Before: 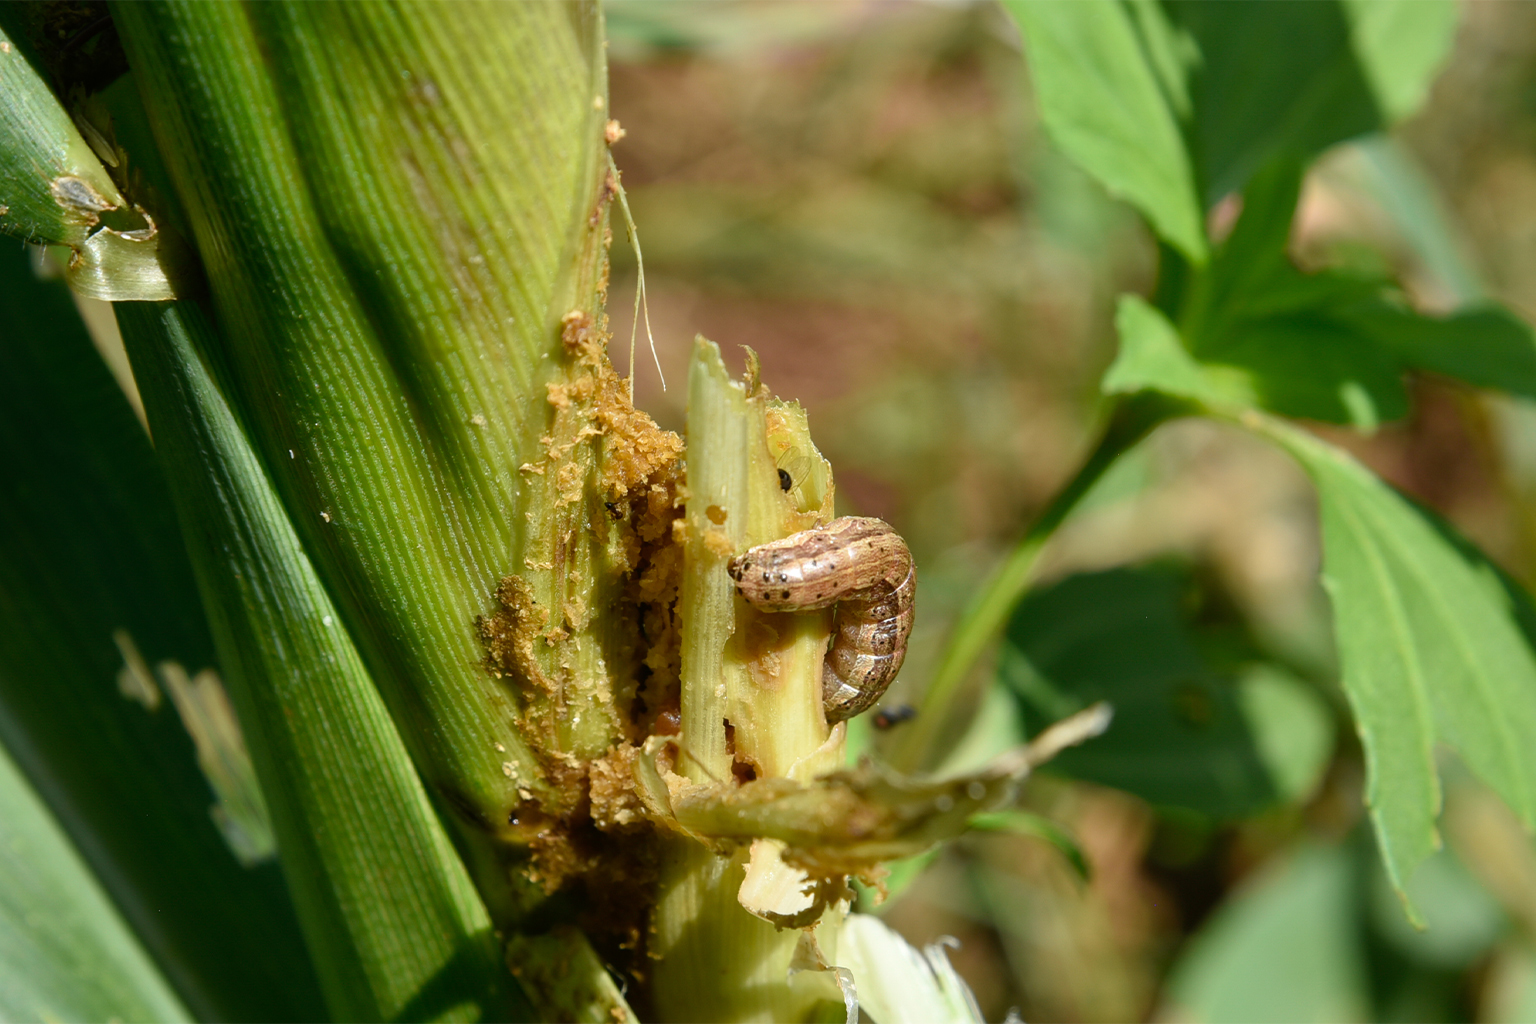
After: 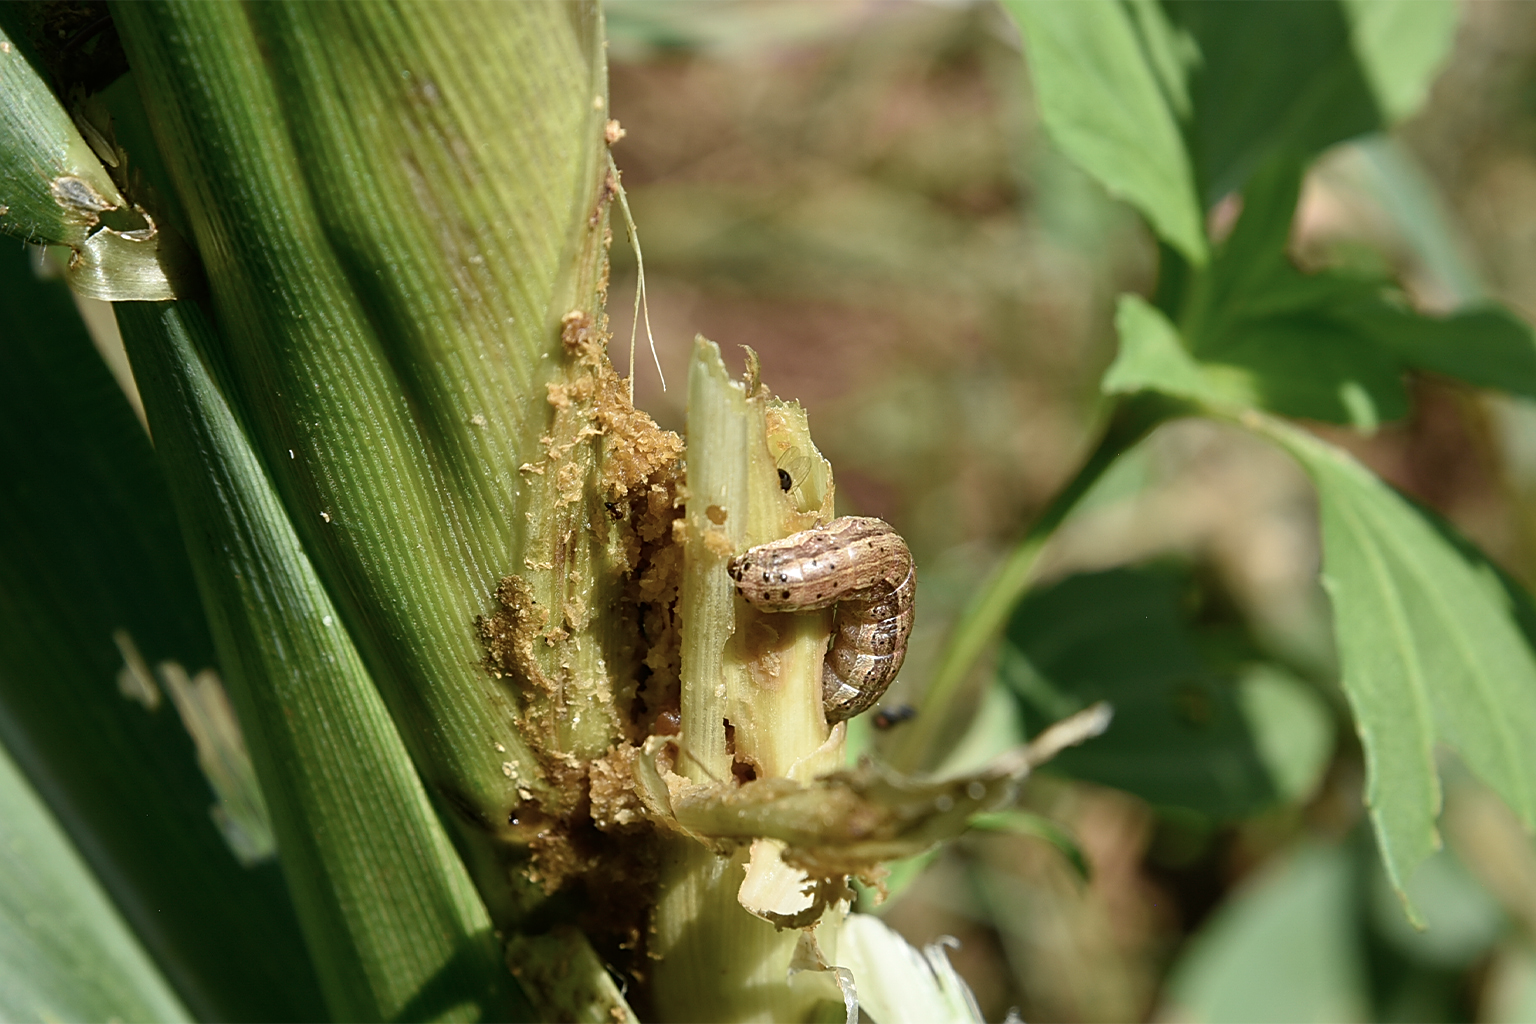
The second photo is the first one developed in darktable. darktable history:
white balance: red 1, blue 1
contrast brightness saturation: contrast 0.06, brightness -0.01, saturation -0.23
sharpen: on, module defaults
